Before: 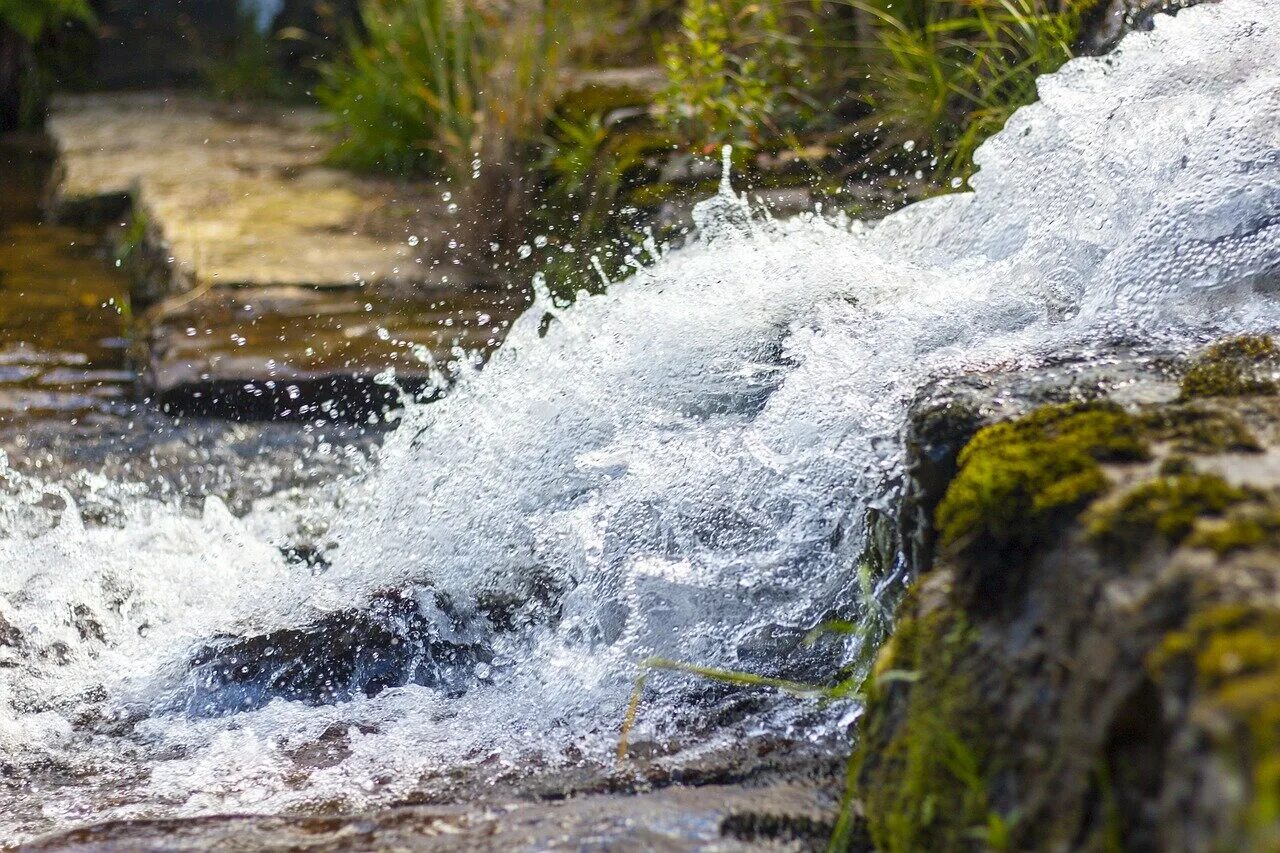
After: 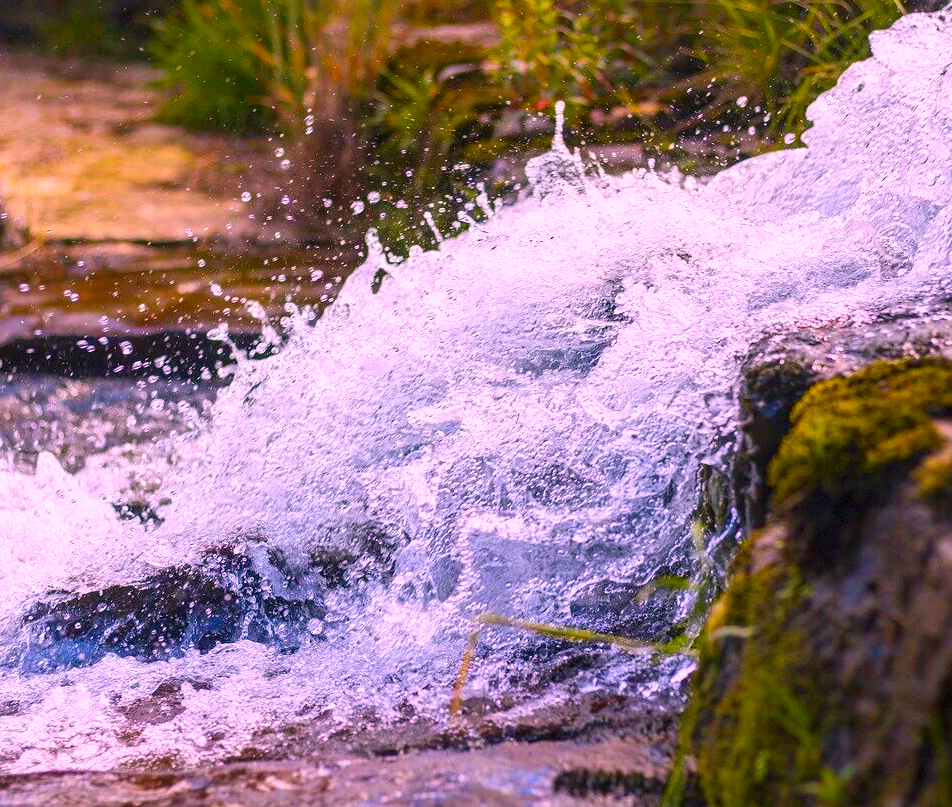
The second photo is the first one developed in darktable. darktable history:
color correction: highlights a* 18.87, highlights b* -11.46, saturation 1.69
crop and rotate: left 13.05%, top 5.373%, right 12.548%
velvia: strength 6.3%
